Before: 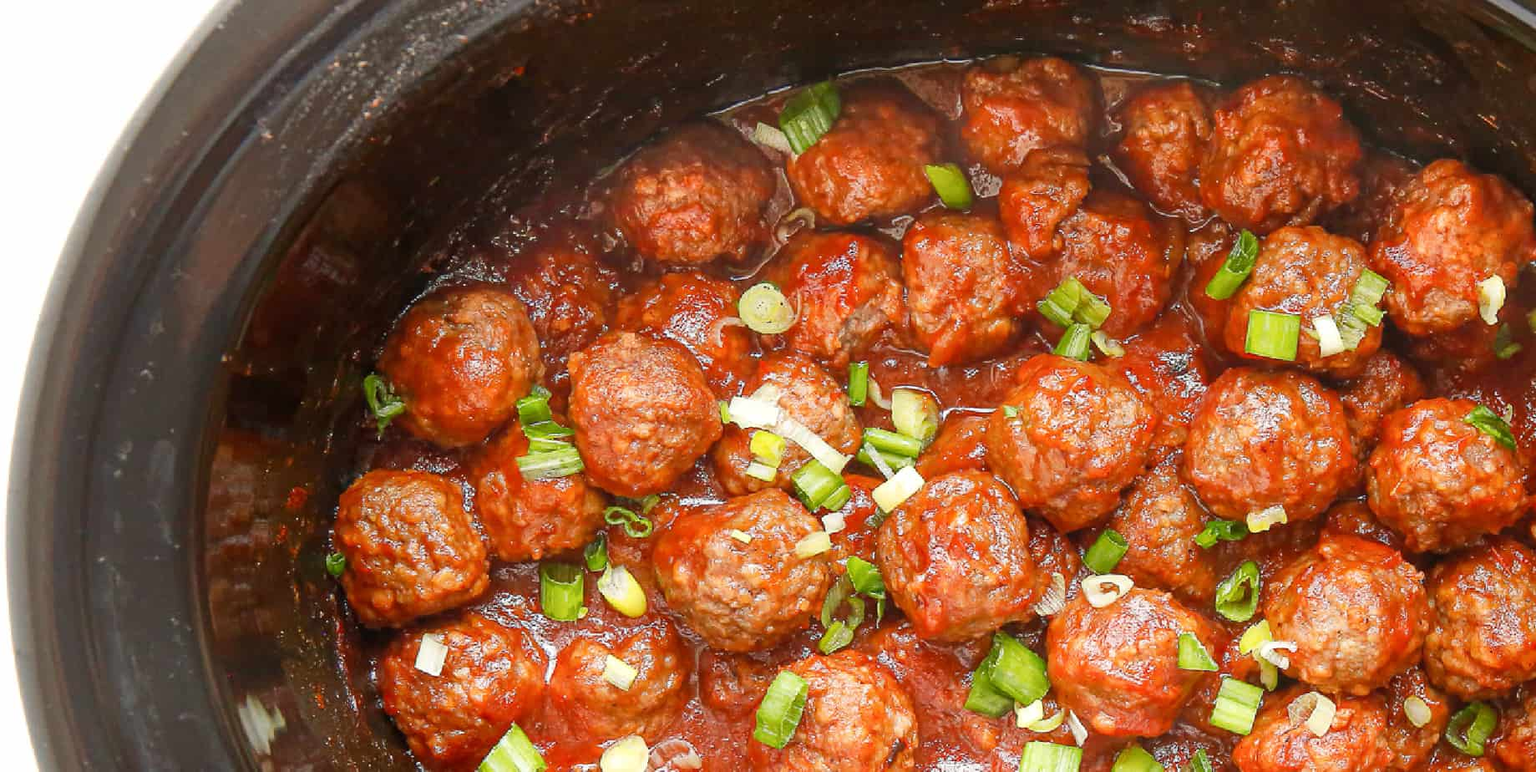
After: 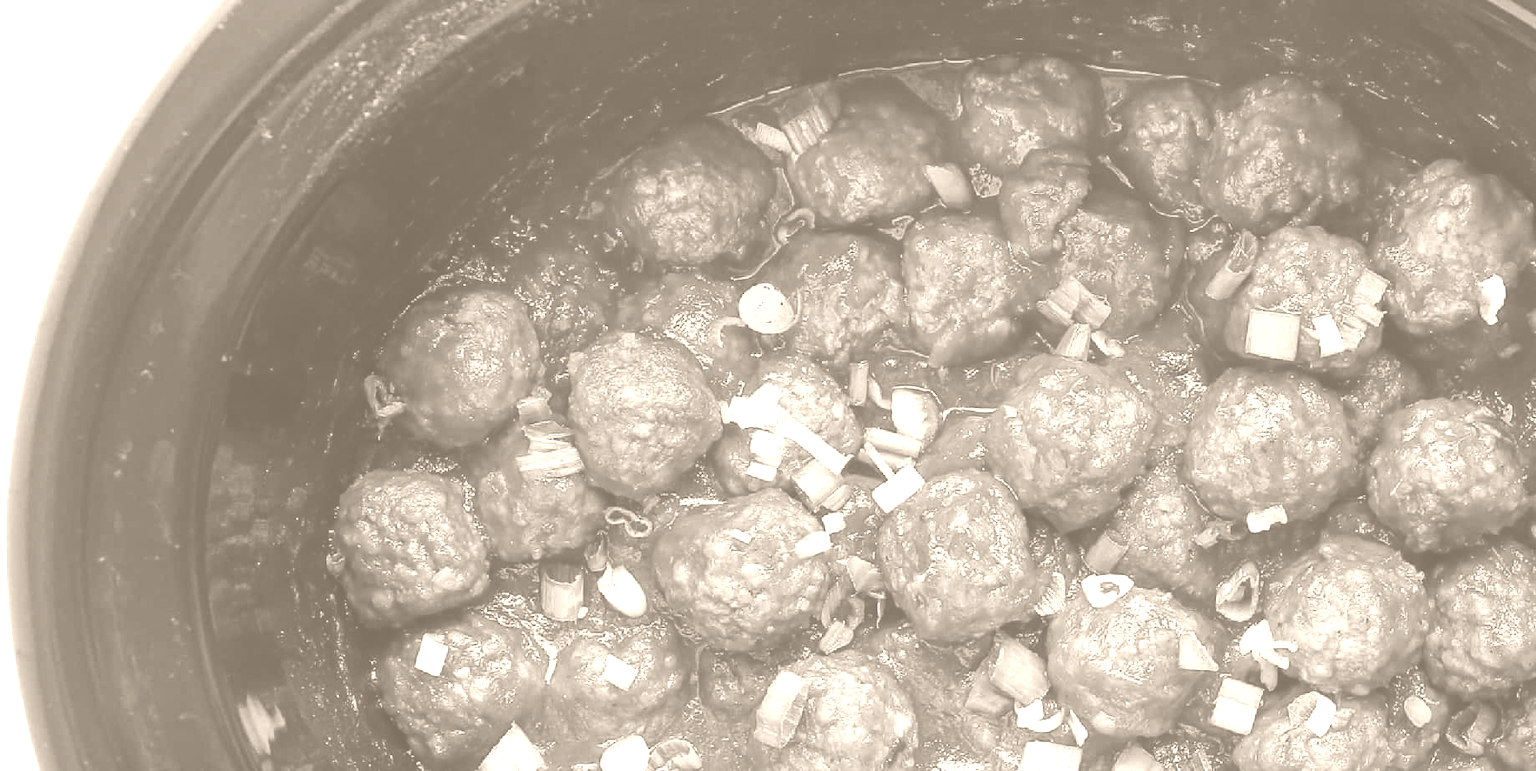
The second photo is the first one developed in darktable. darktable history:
colorize: hue 34.49°, saturation 35.33%, source mix 100%, version 1
exposure: black level correction -0.036, exposure -0.497 EV, compensate highlight preservation false
